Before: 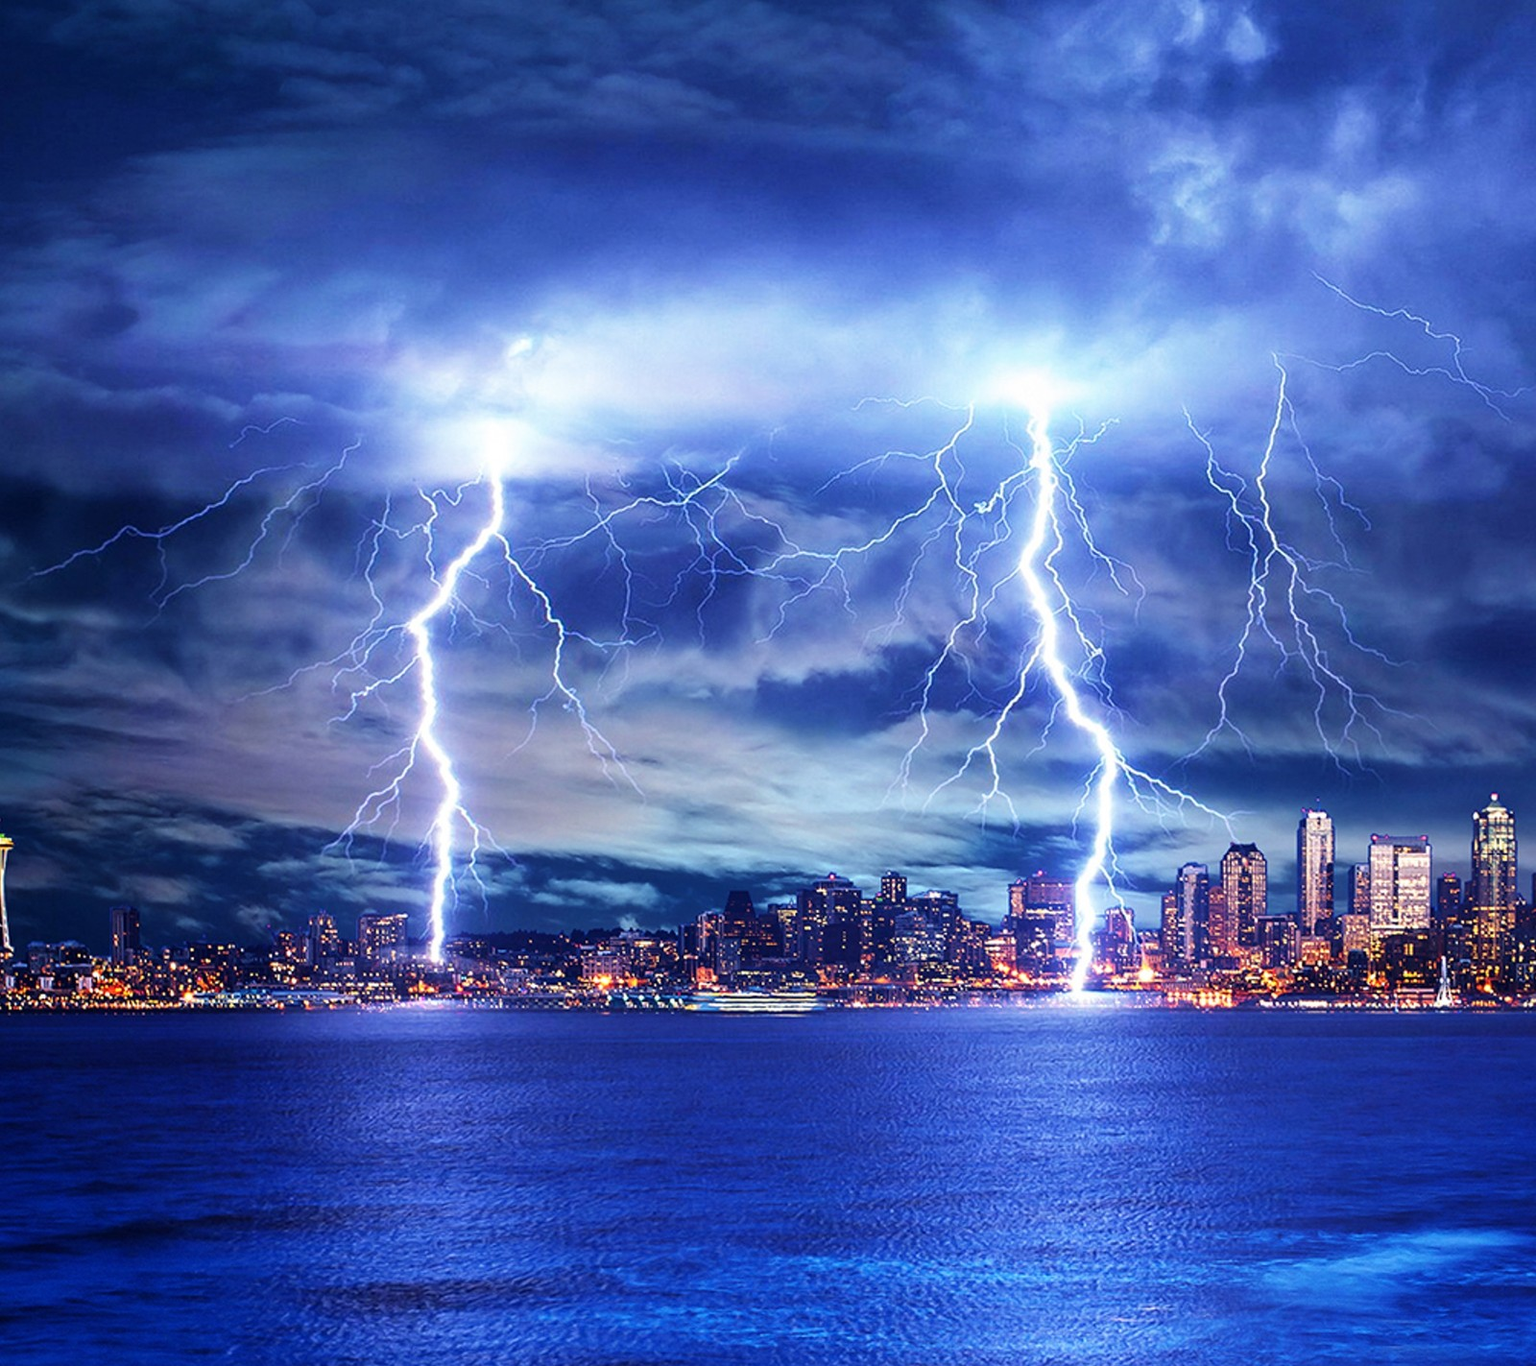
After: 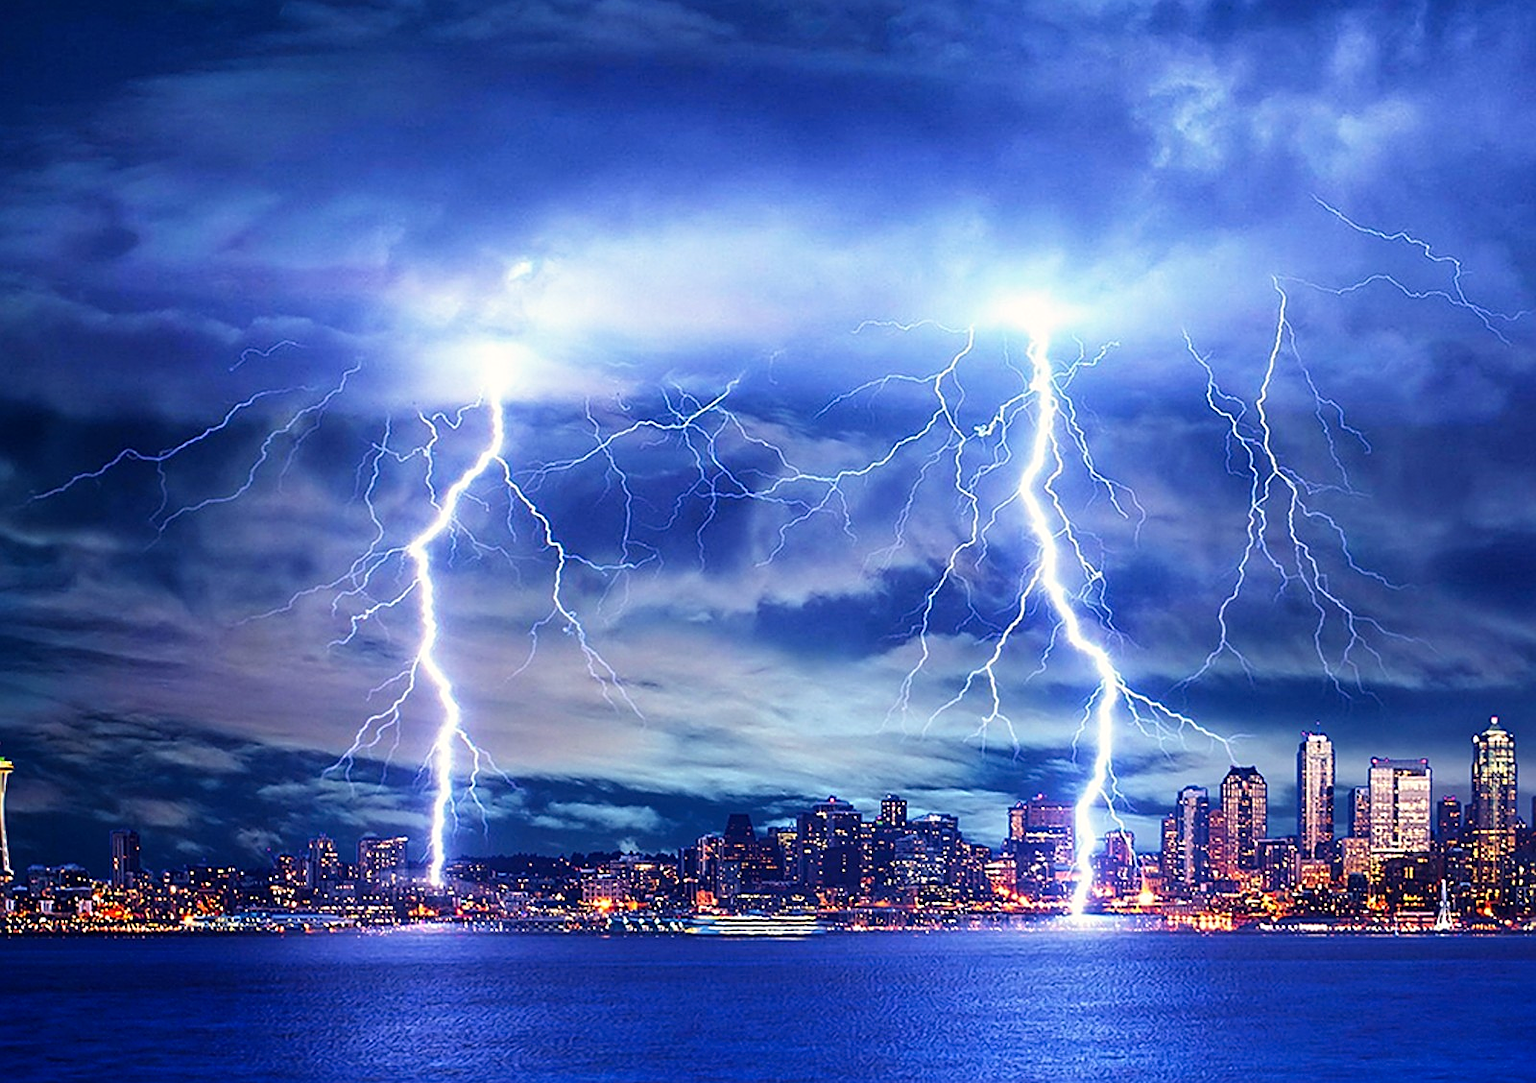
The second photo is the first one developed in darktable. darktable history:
sharpen: on, module defaults
color correction: highlights a* 0.816, highlights b* 2.78, saturation 1.1
crop and rotate: top 5.667%, bottom 14.937%
